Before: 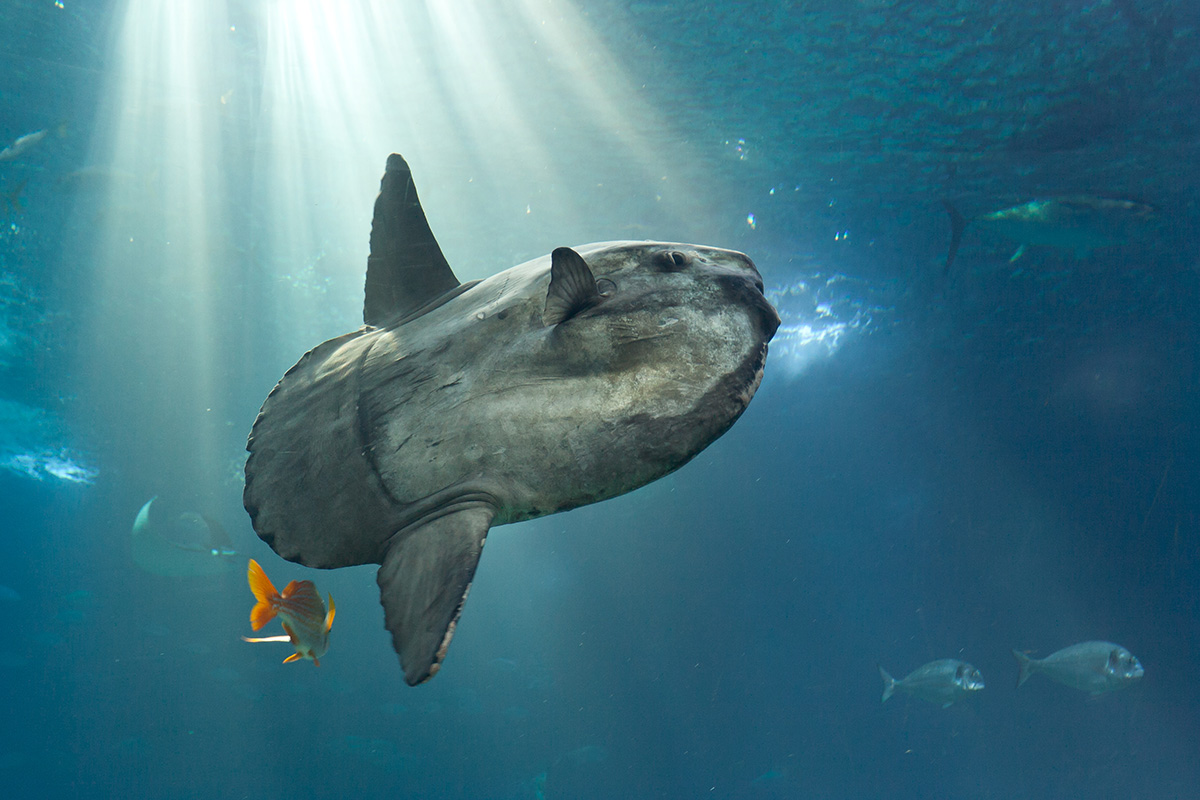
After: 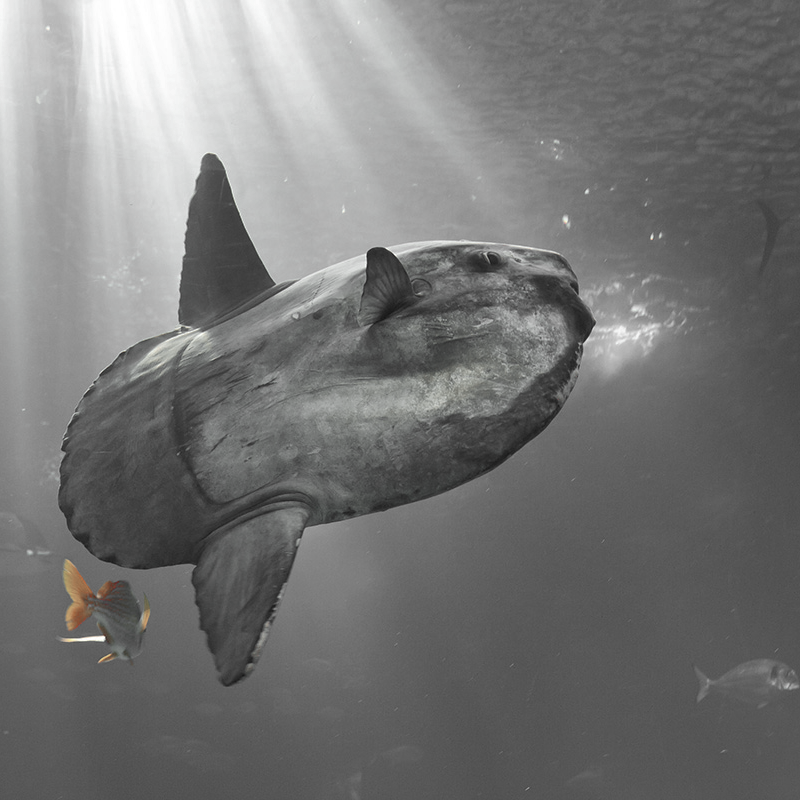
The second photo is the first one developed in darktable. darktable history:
color zones: curves: ch1 [(0, 0.831) (0.08, 0.771) (0.157, 0.268) (0.241, 0.207) (0.562, -0.005) (0.714, -0.013) (0.876, 0.01) (1, 0.831)]
crop and rotate: left 15.446%, right 17.836%
shadows and highlights: on, module defaults
